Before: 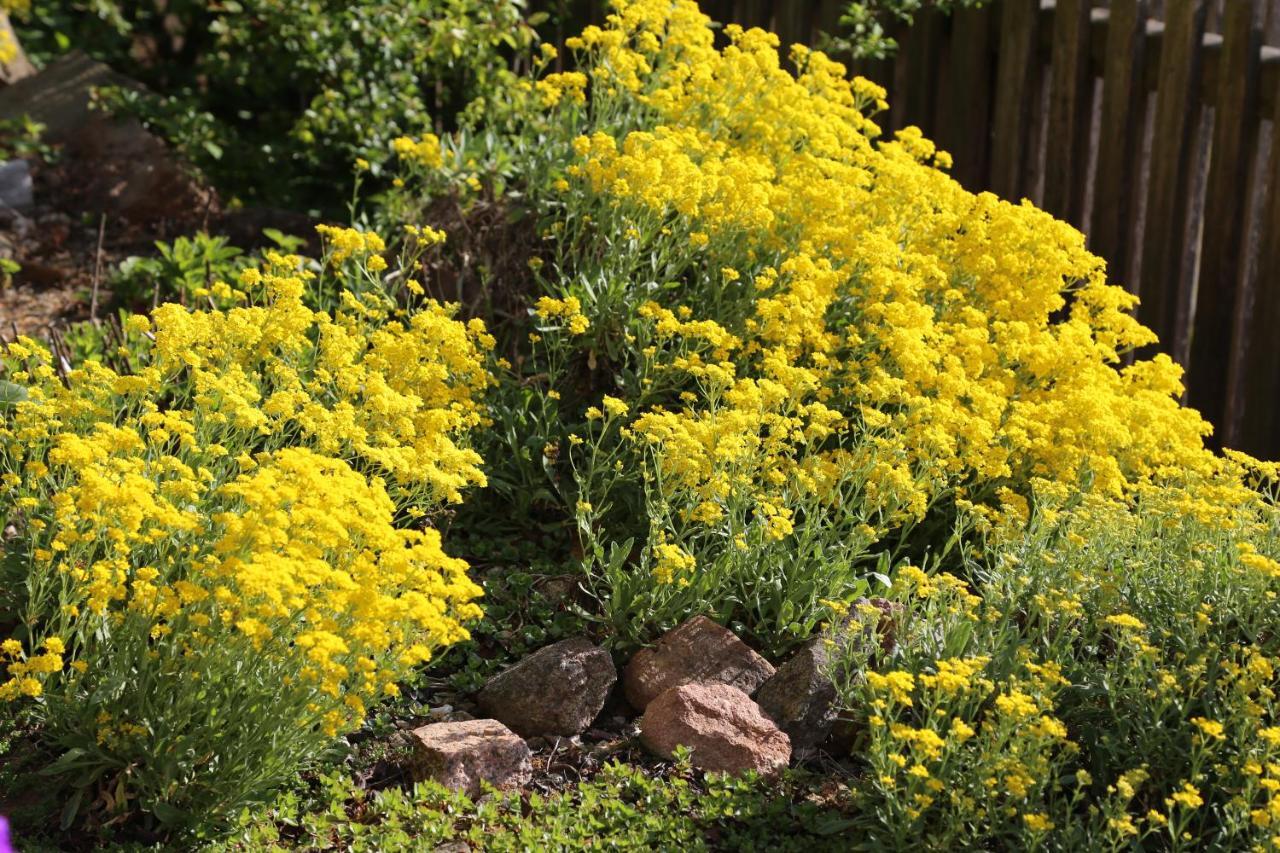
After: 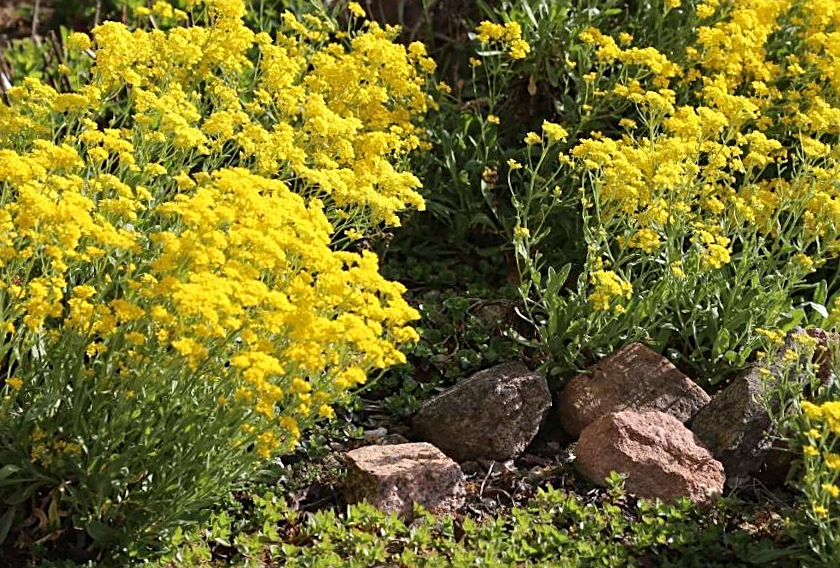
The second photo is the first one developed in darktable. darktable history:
sharpen: on, module defaults
crop and rotate: angle -0.938°, left 3.732%, top 31.734%, right 28.964%
